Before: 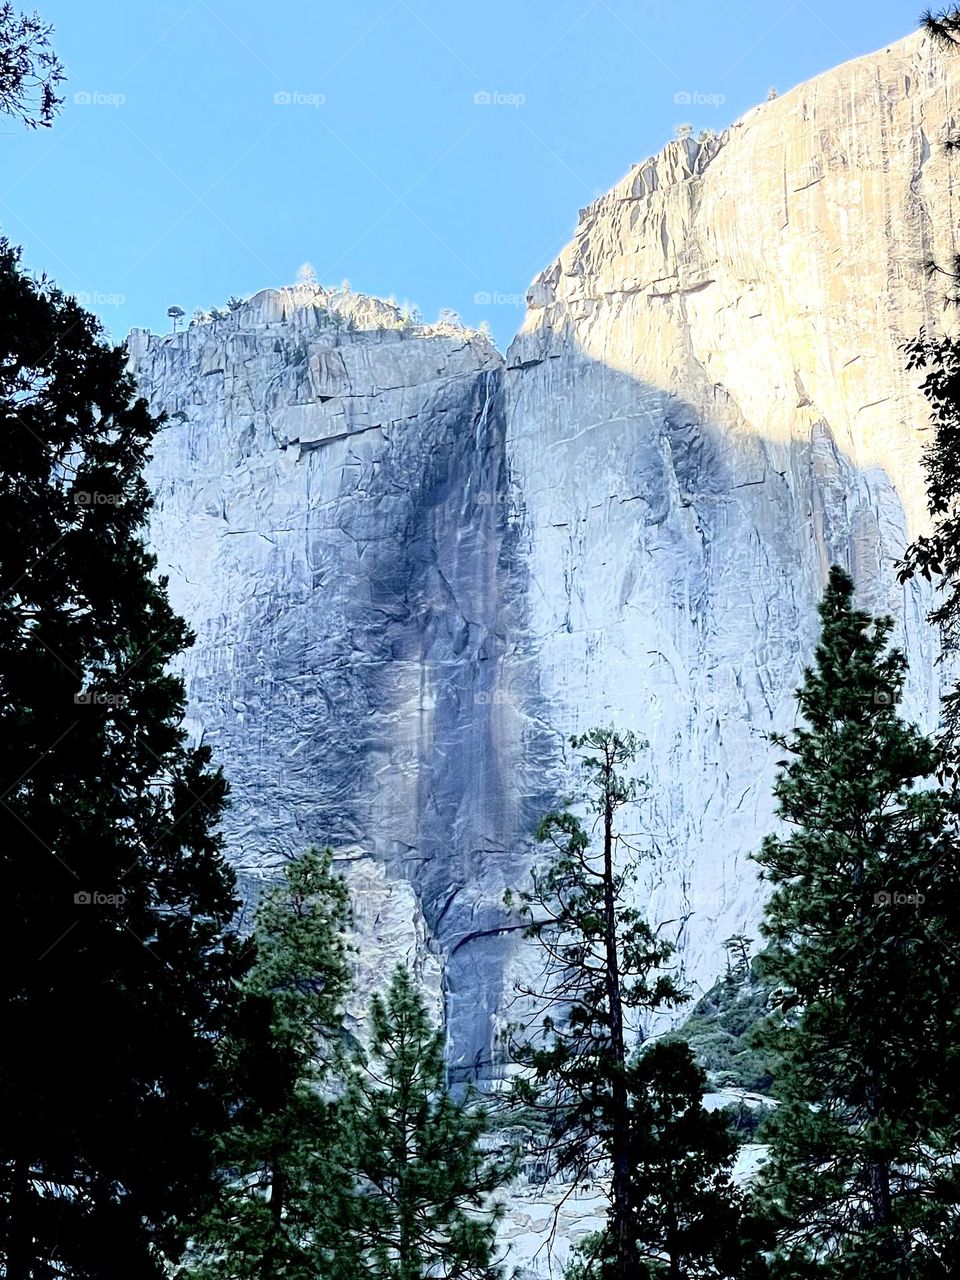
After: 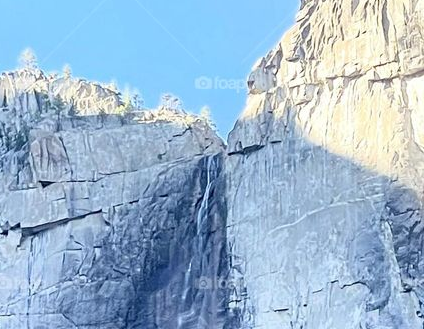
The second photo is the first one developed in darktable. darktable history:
crop: left 29.095%, top 16.8%, right 26.646%, bottom 57.49%
